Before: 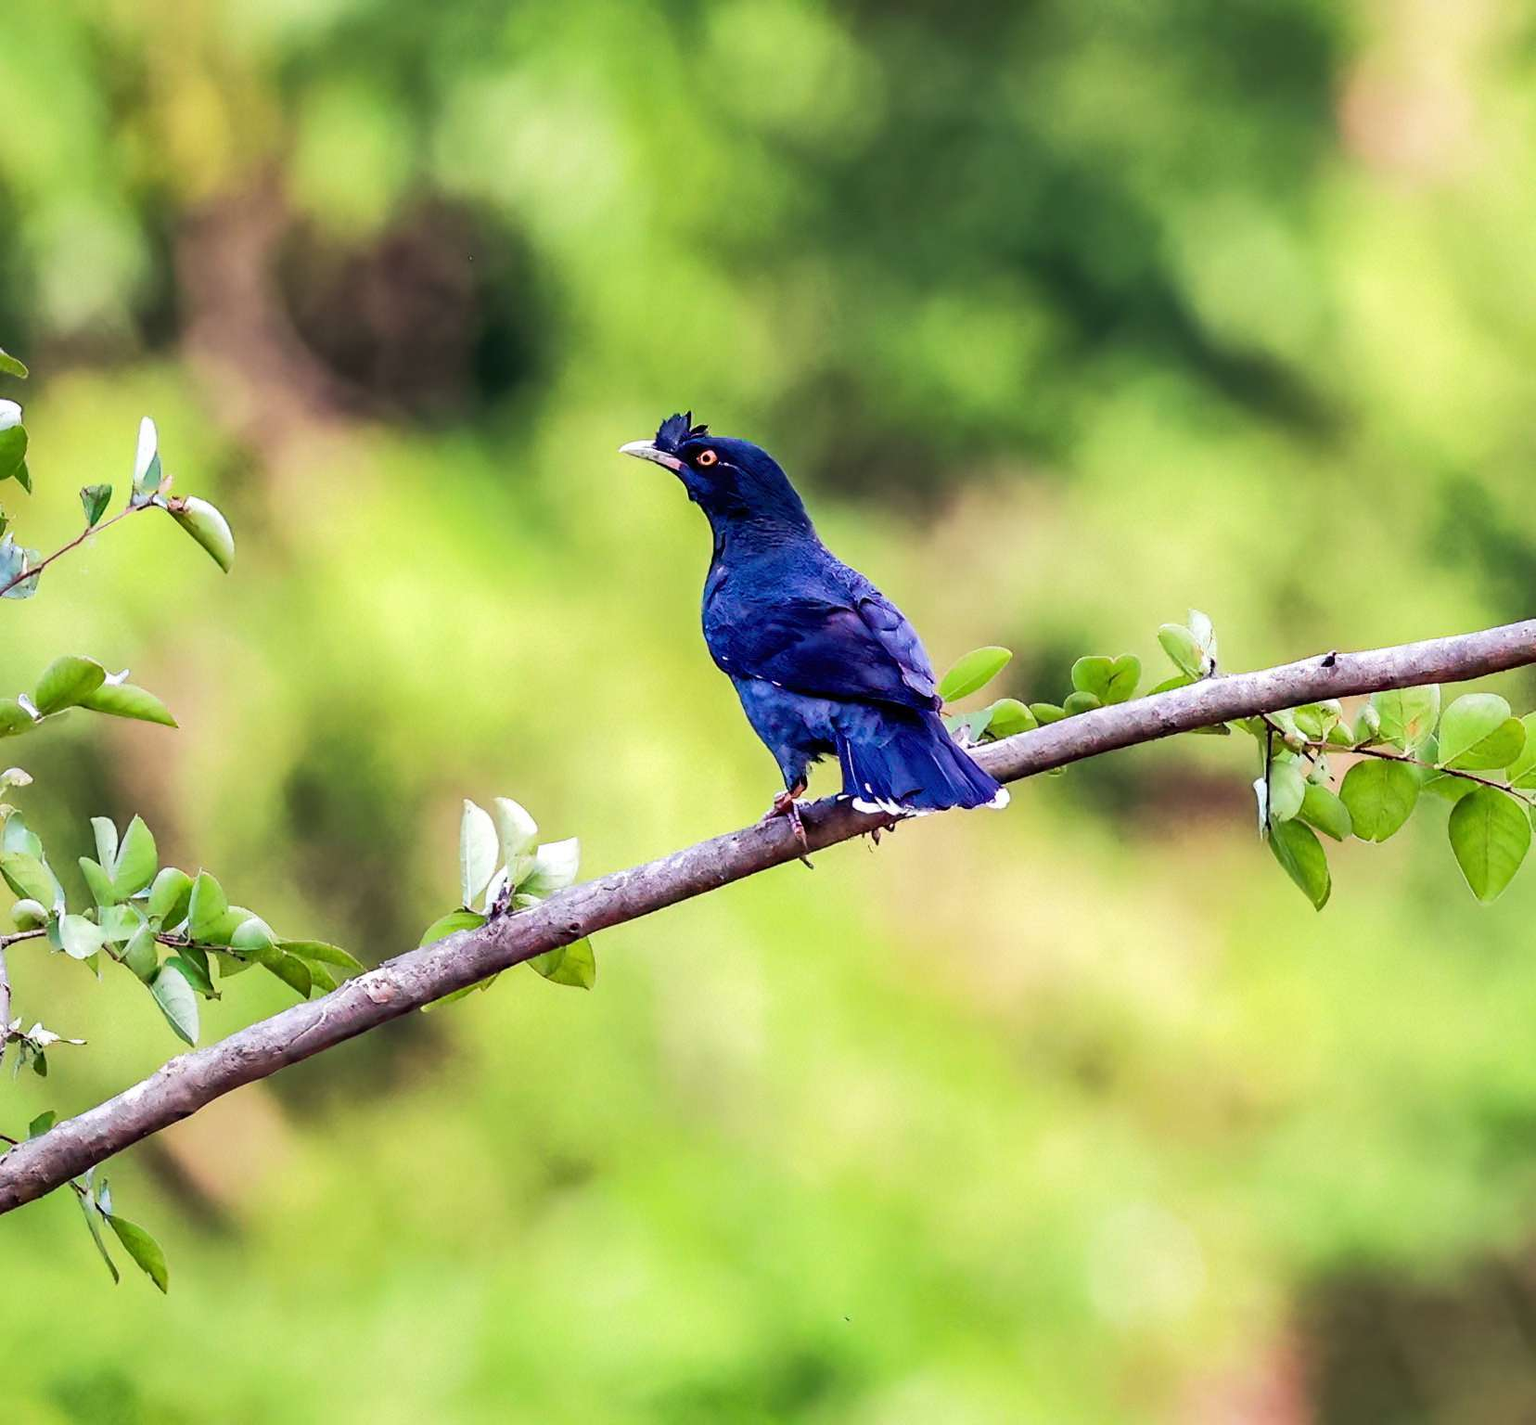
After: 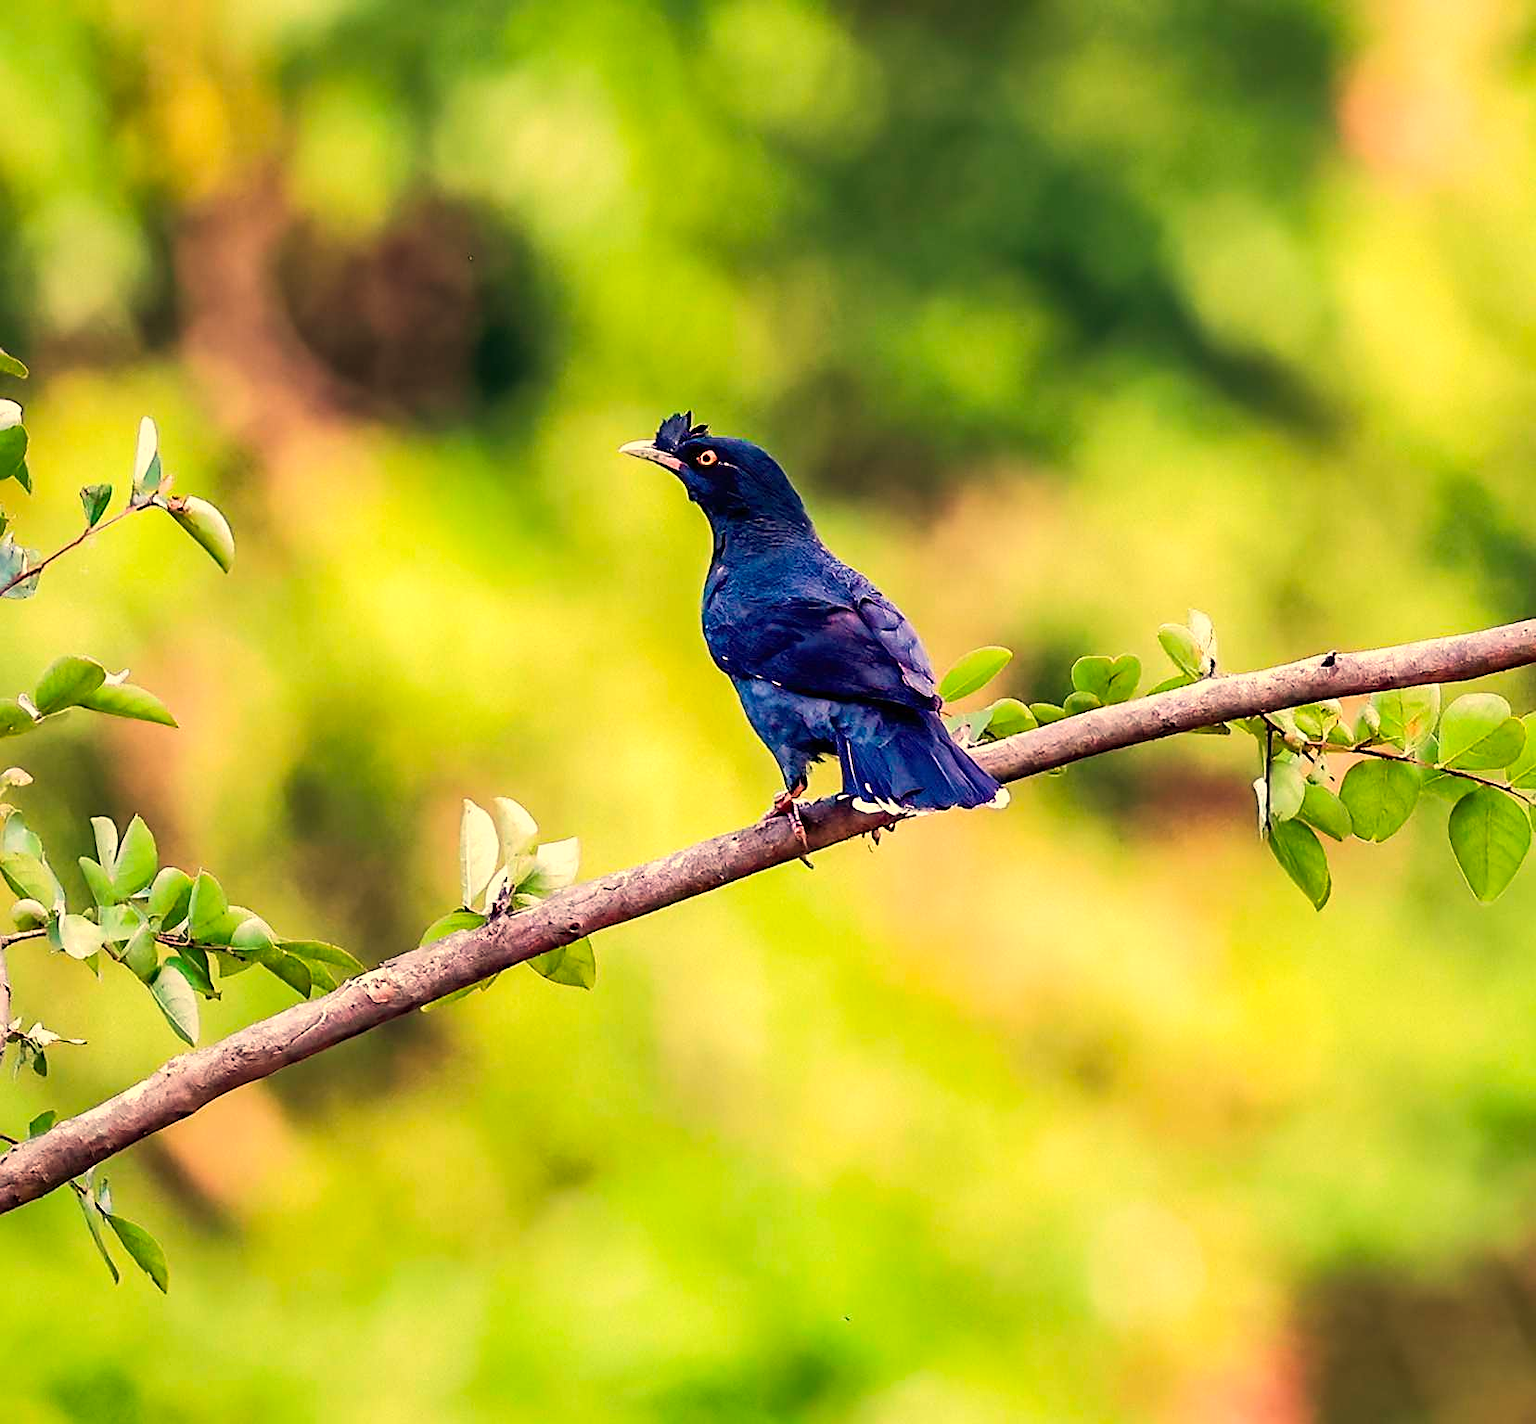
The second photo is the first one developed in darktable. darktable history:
sharpen: on, module defaults
white balance: red 1.138, green 0.996, blue 0.812
